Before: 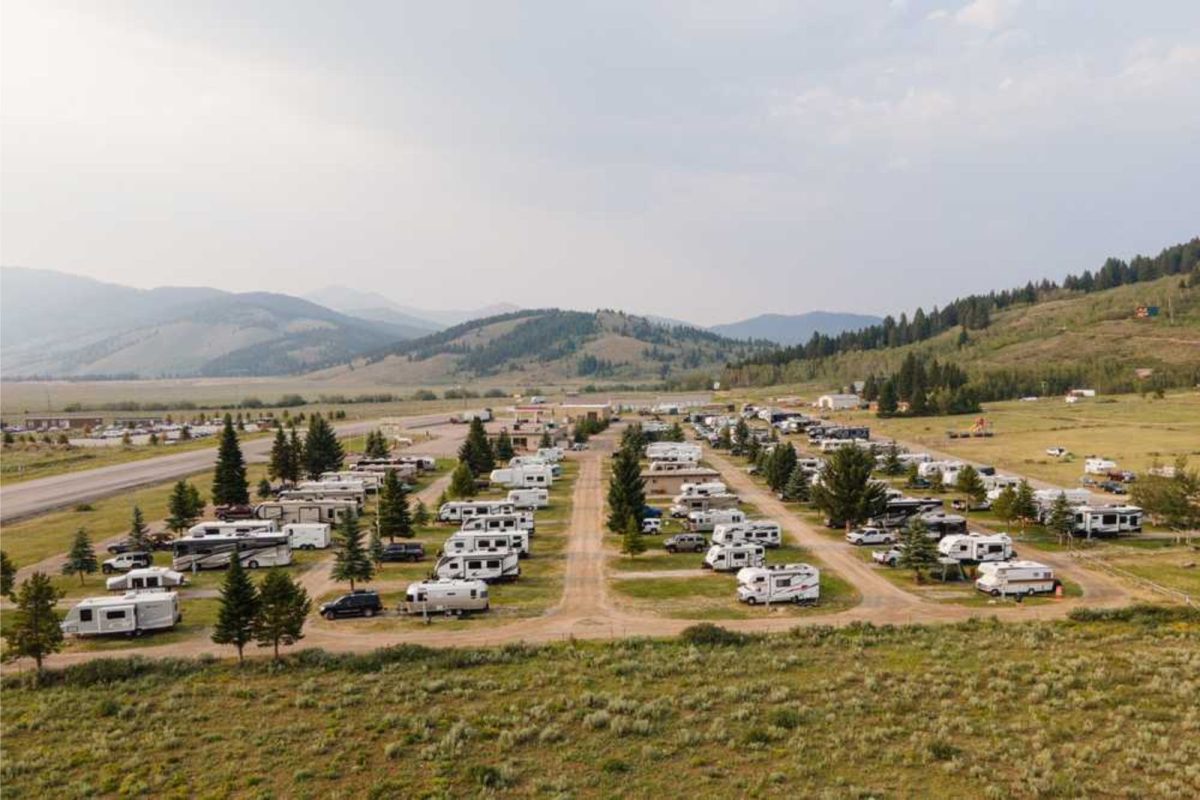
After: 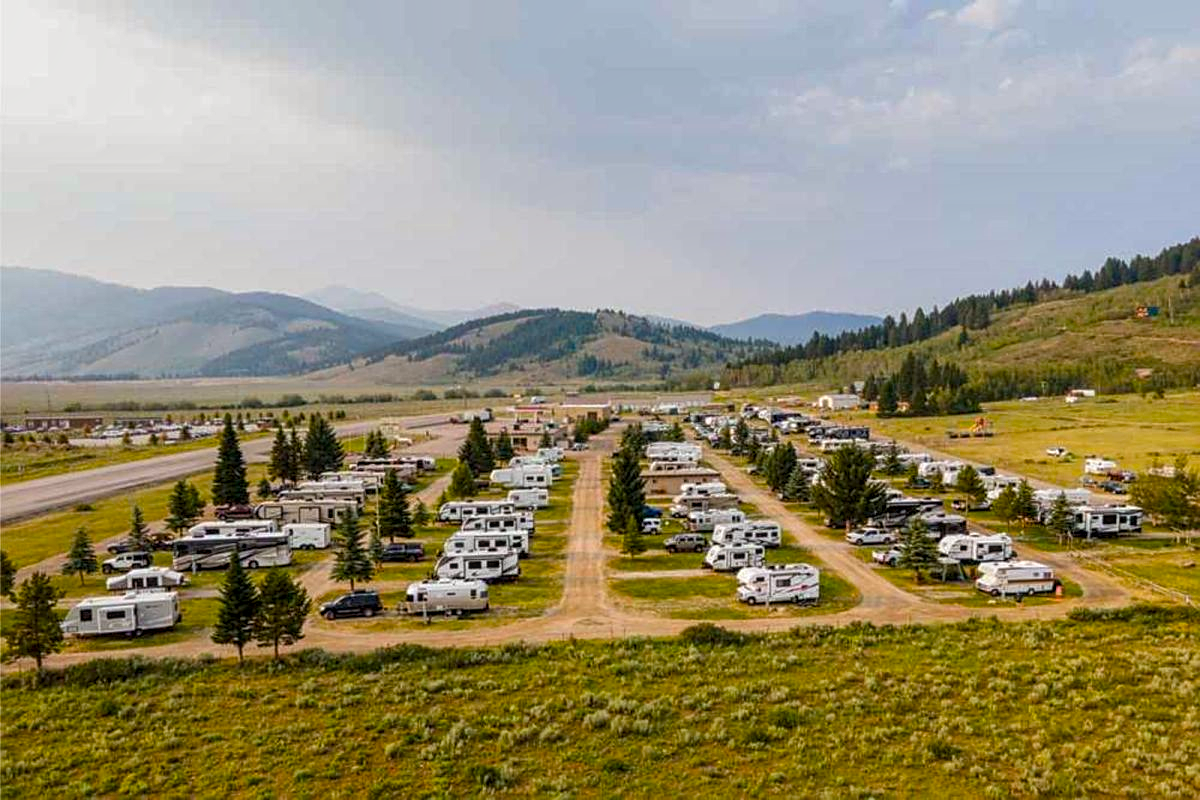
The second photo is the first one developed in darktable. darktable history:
local contrast: on, module defaults
sharpen: on, module defaults
shadows and highlights: shadows 43.71, white point adjustment -1.46, soften with gaussian
white balance: red 0.986, blue 1.01
color balance rgb: linear chroma grading › global chroma 15%, perceptual saturation grading › global saturation 30%
